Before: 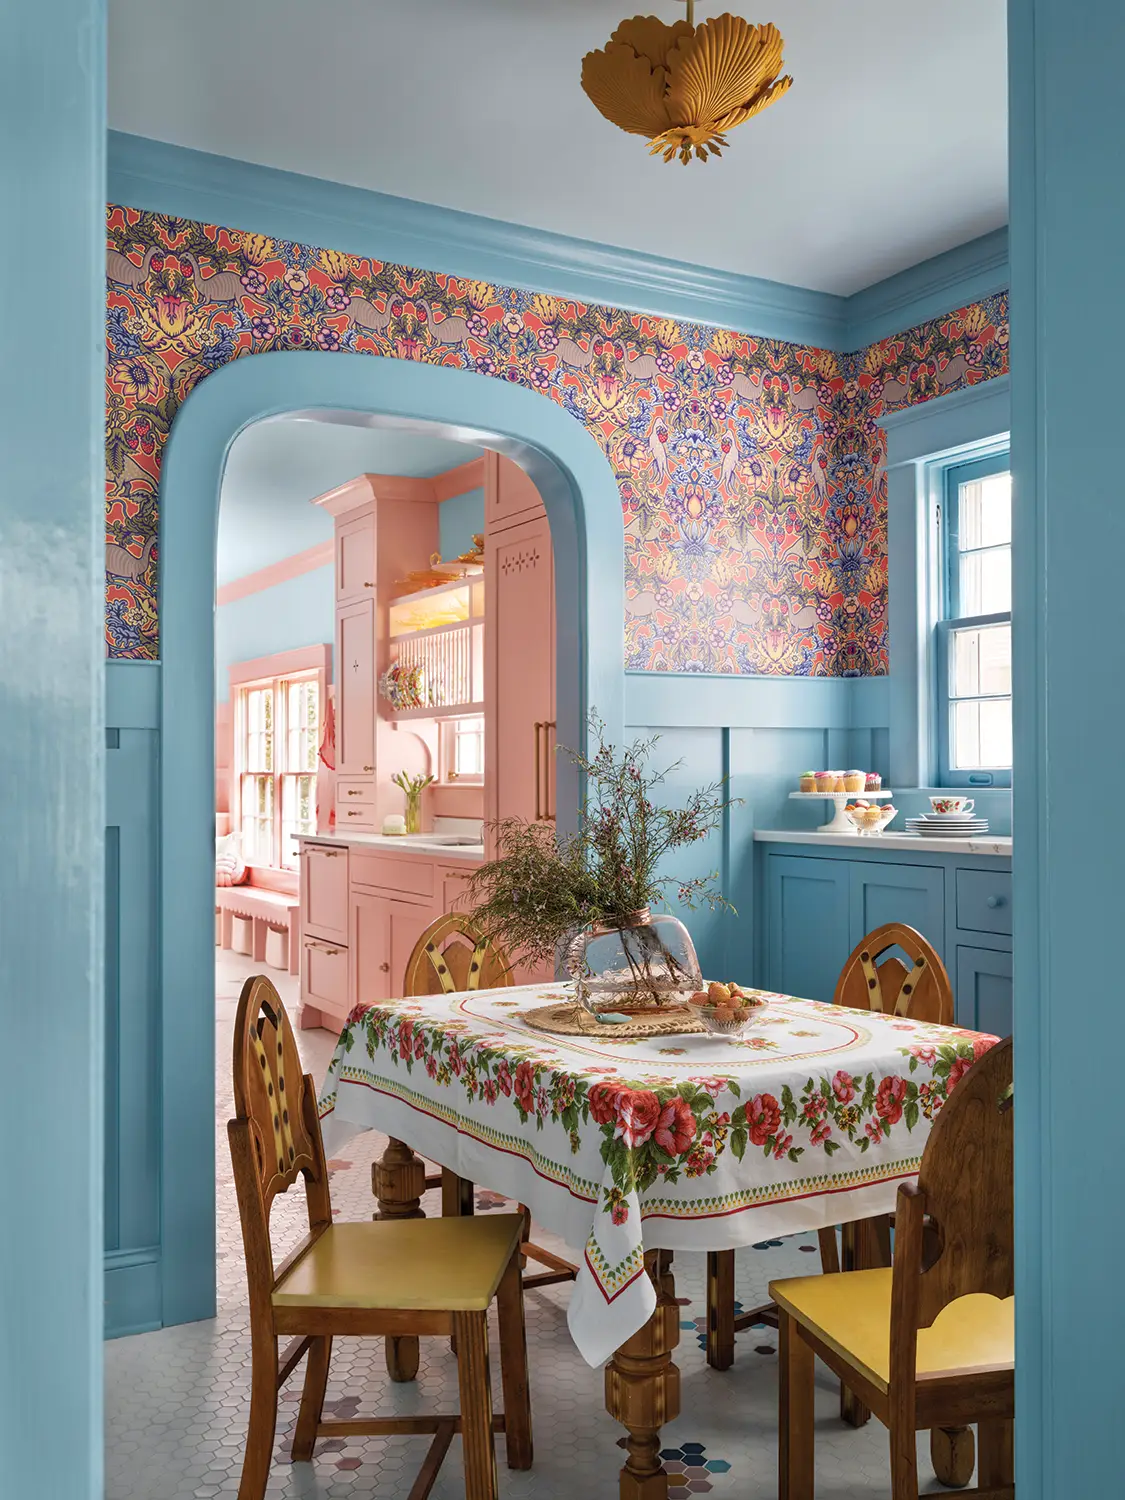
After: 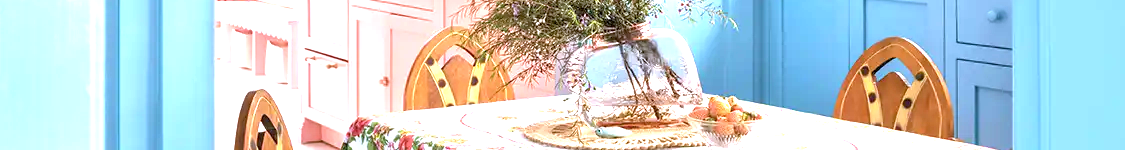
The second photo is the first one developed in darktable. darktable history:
crop and rotate: top 59.084%, bottom 30.916%
exposure: black level correction 0.001, exposure 1.822 EV, compensate exposure bias true, compensate highlight preservation false
white balance: red 0.967, blue 1.119, emerald 0.756
